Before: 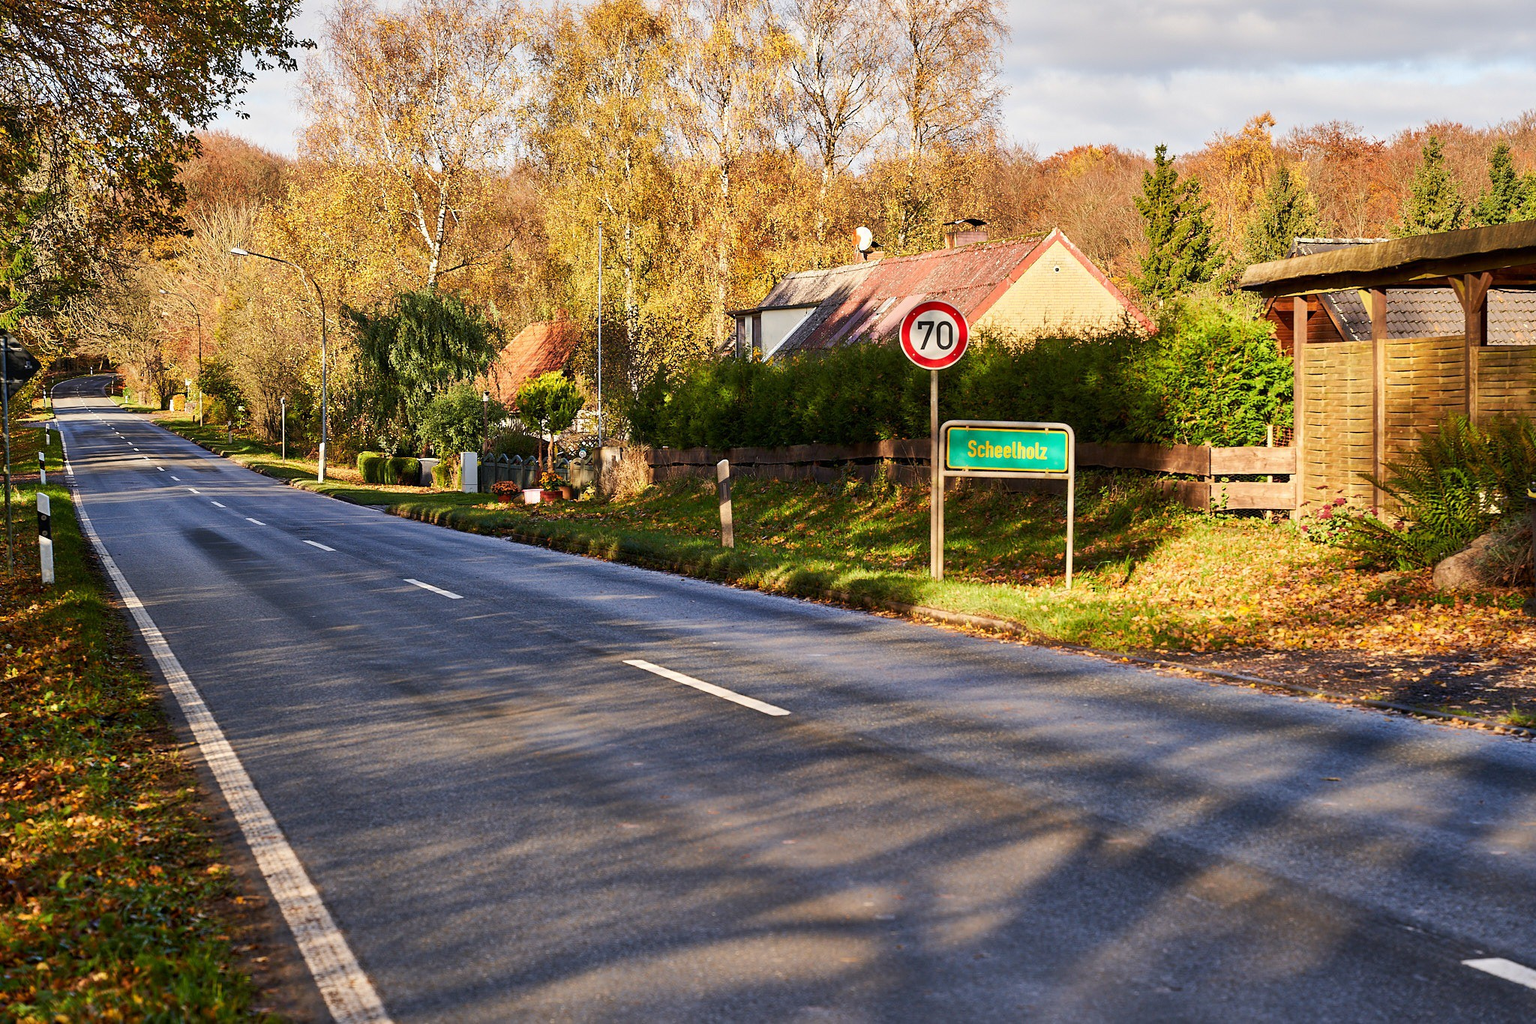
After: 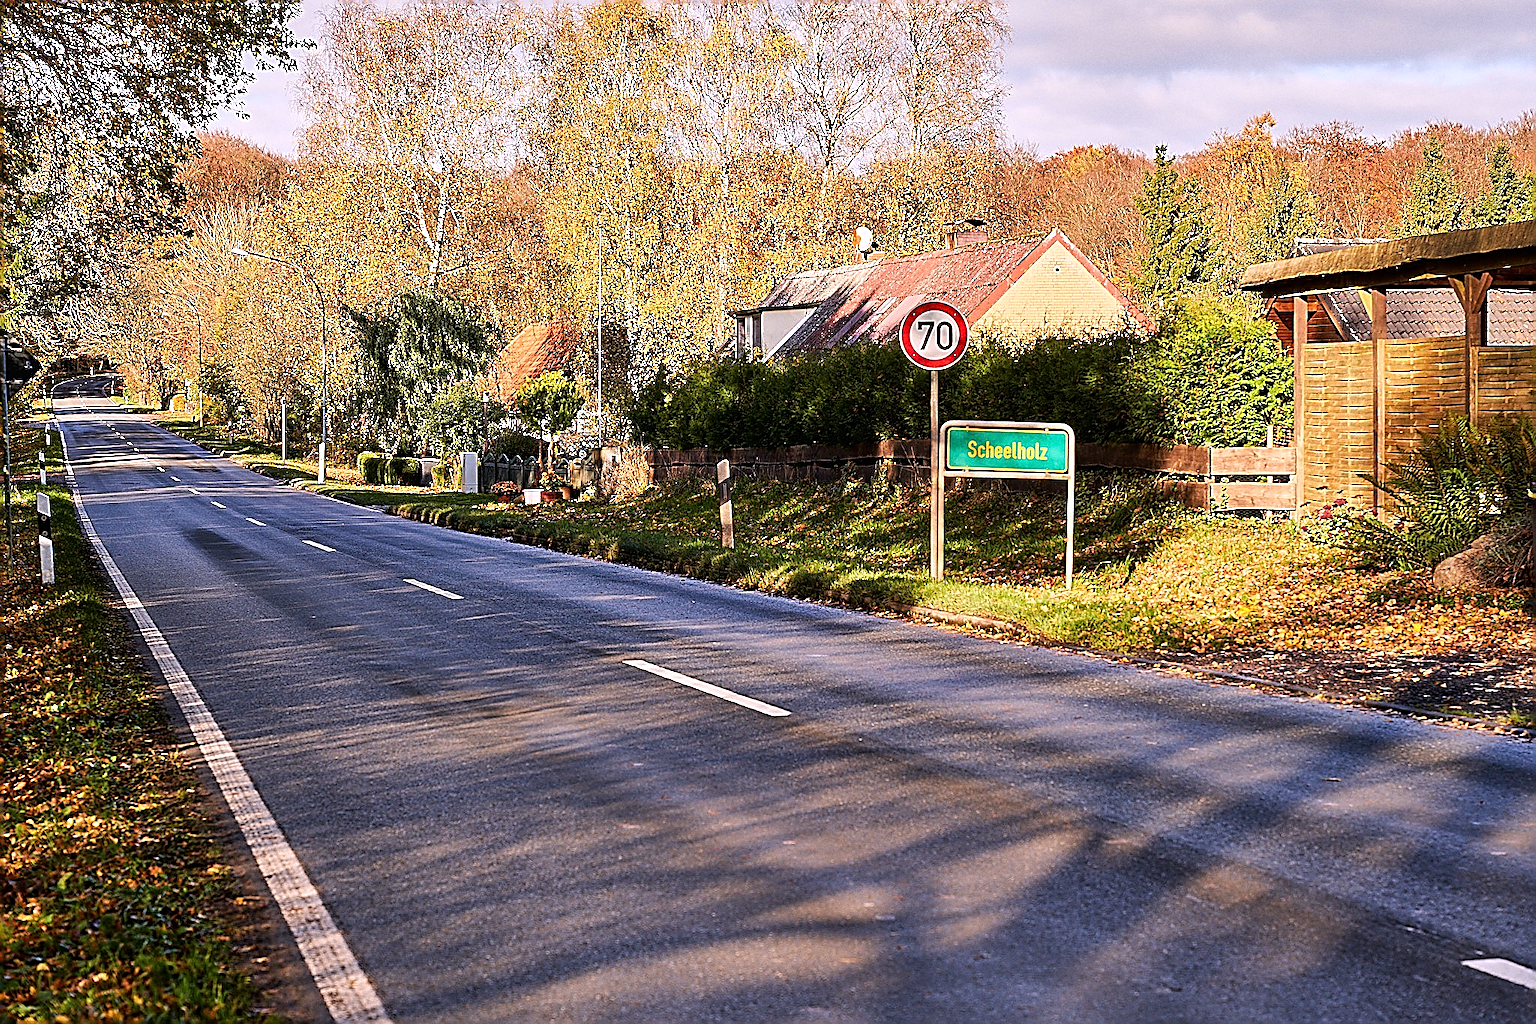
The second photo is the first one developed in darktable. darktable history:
sharpen: amount 2
rgb curve: curves: ch0 [(0, 0) (0.136, 0.078) (0.262, 0.245) (0.414, 0.42) (1, 1)], compensate middle gray true, preserve colors basic power
white balance: red 1.05, blue 1.072
grain: coarseness 0.47 ISO
